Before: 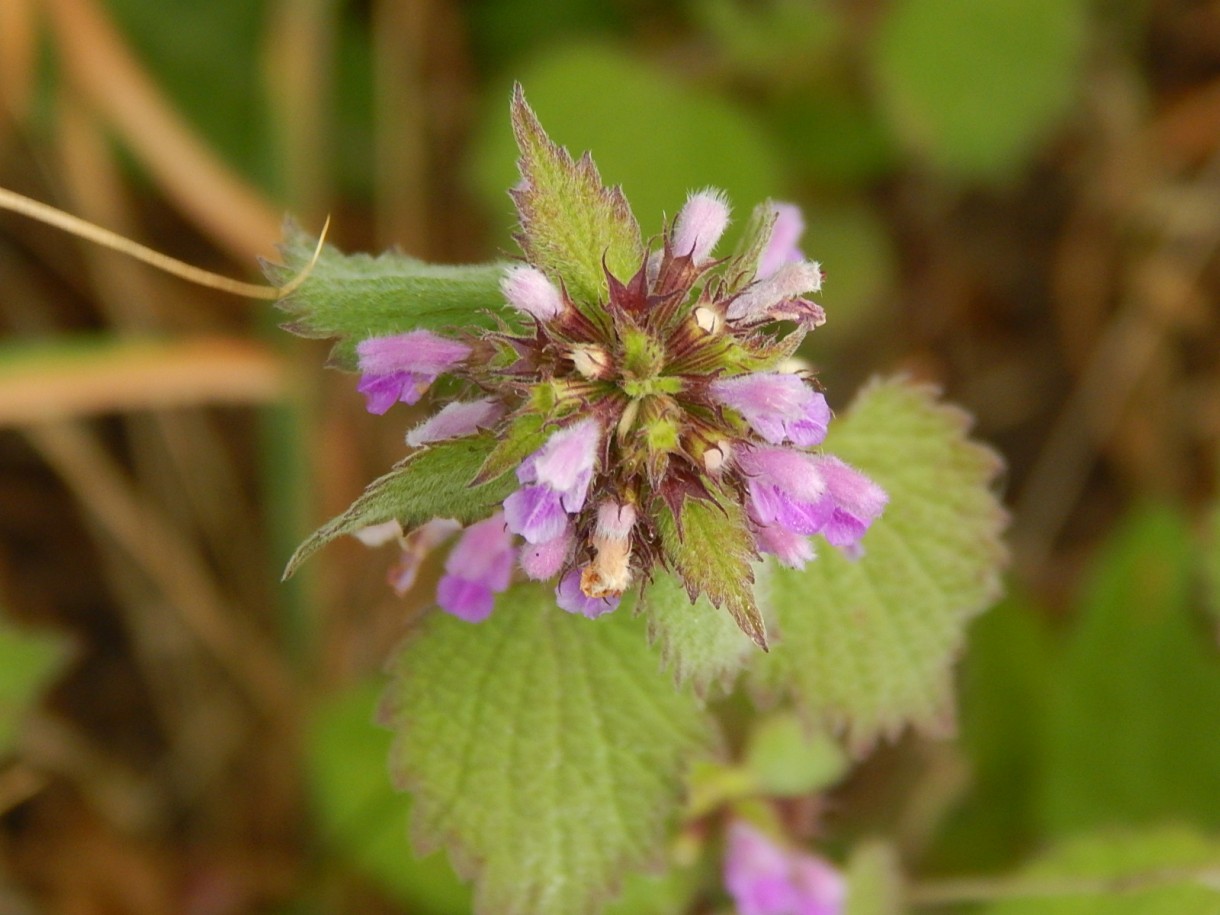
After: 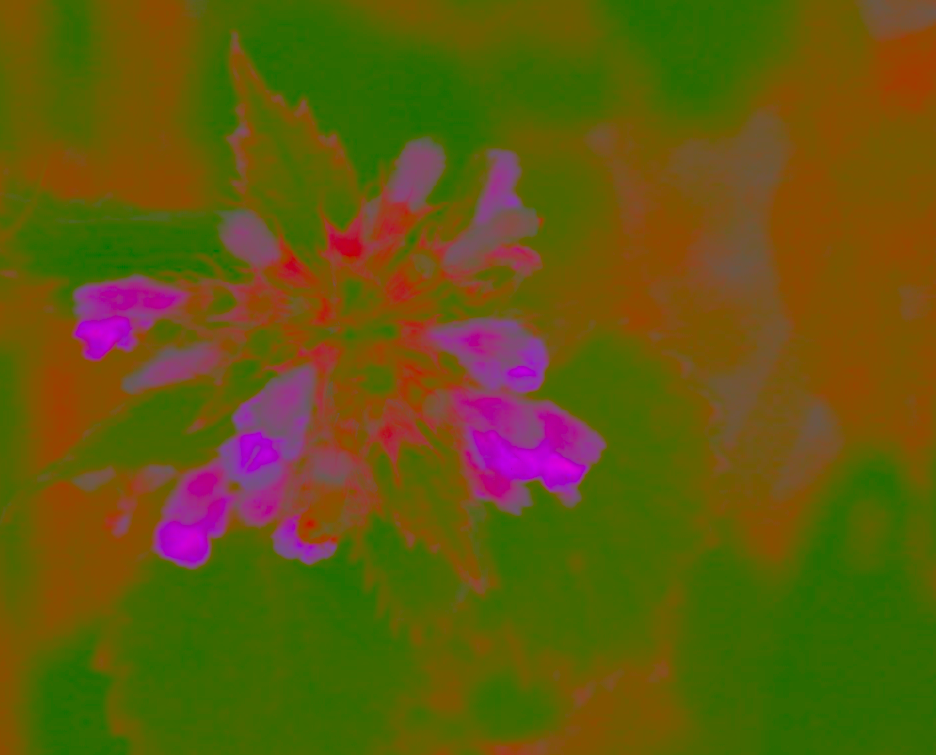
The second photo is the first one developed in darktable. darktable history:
crop: left 23.257%, top 5.912%, bottom 11.544%
exposure: black level correction -0.005, exposure 0.621 EV, compensate highlight preservation false
contrast brightness saturation: contrast -0.984, brightness -0.178, saturation 0.754
tone equalizer: -8 EV -1.84 EV, -7 EV -1.16 EV, -6 EV -1.59 EV, edges refinement/feathering 500, mask exposure compensation -1.57 EV, preserve details no
